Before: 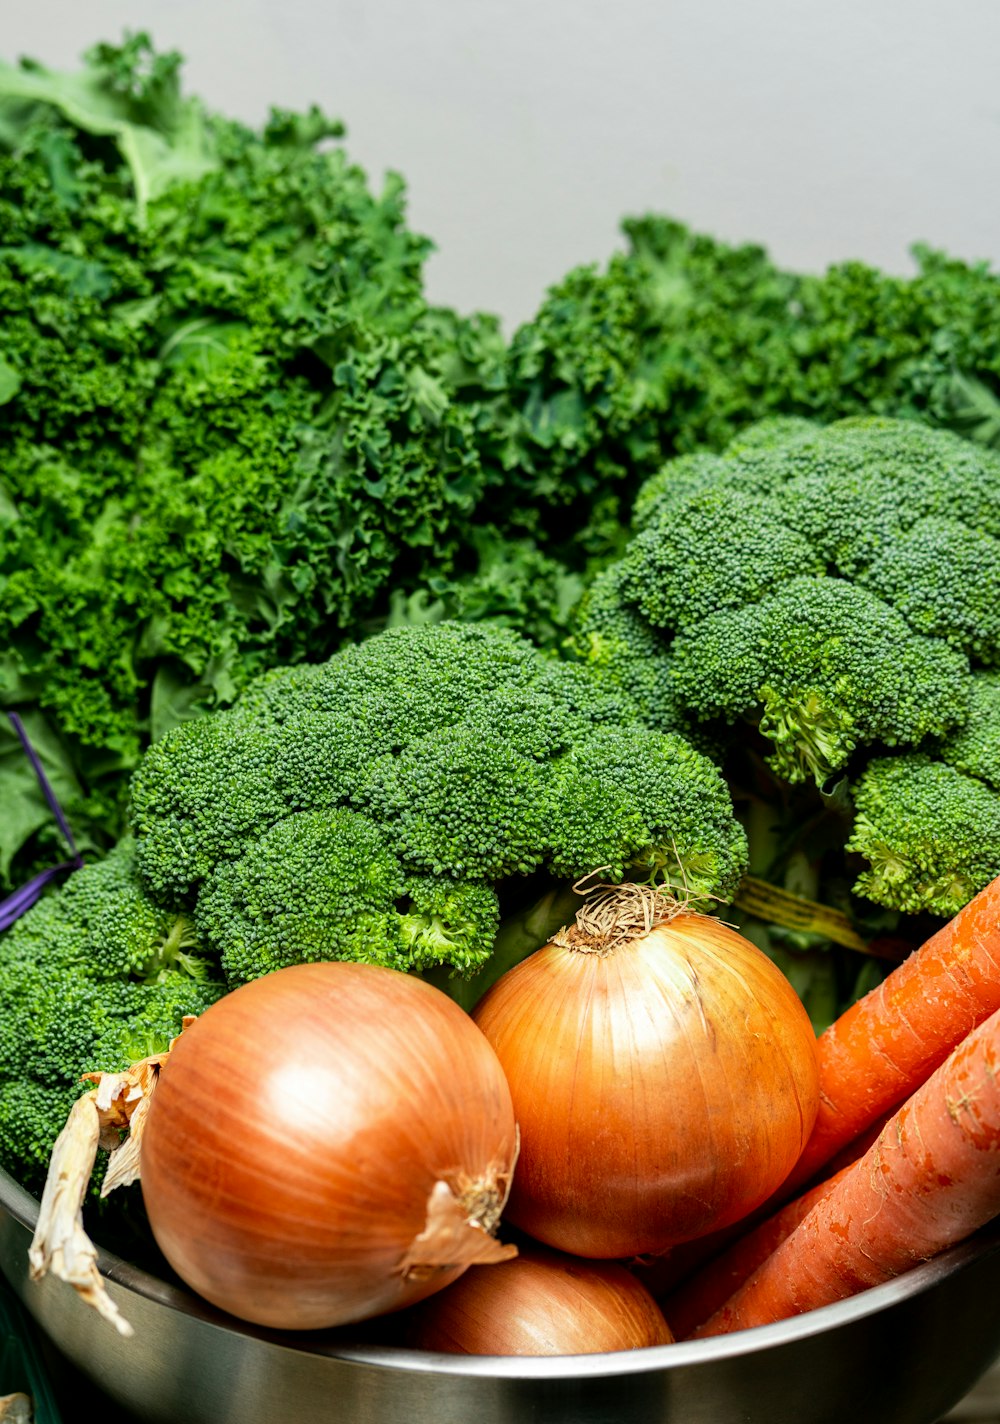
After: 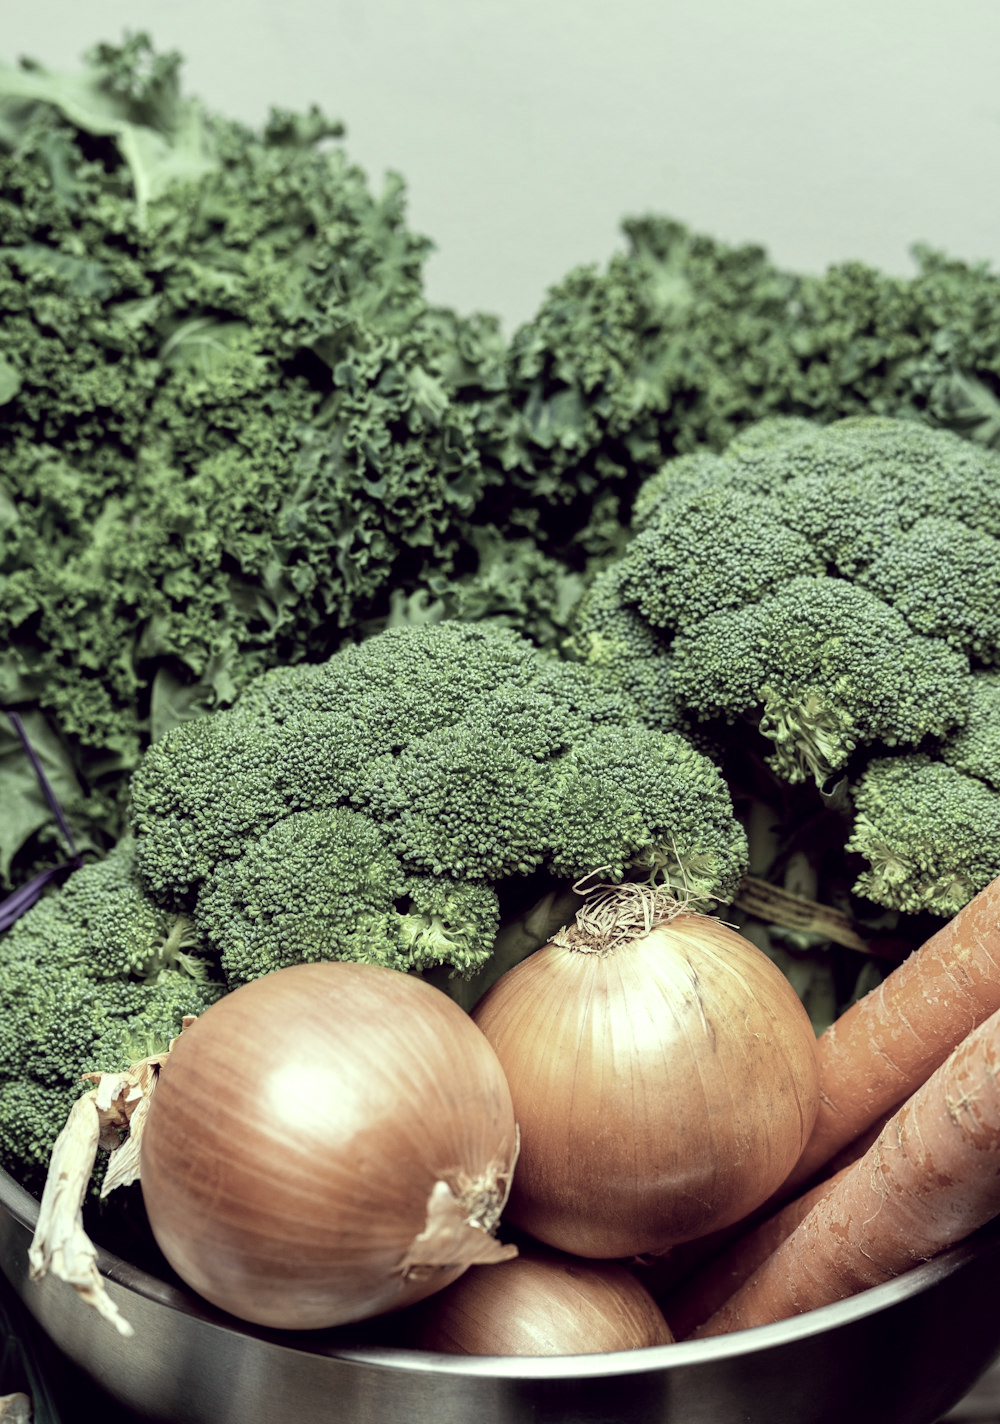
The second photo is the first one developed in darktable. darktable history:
exposure: black level correction 0.002, exposure 0.15 EV, compensate highlight preservation false
color correction: highlights a* -20.41, highlights b* 20.57, shadows a* 19.78, shadows b* -20.48, saturation 0.374
